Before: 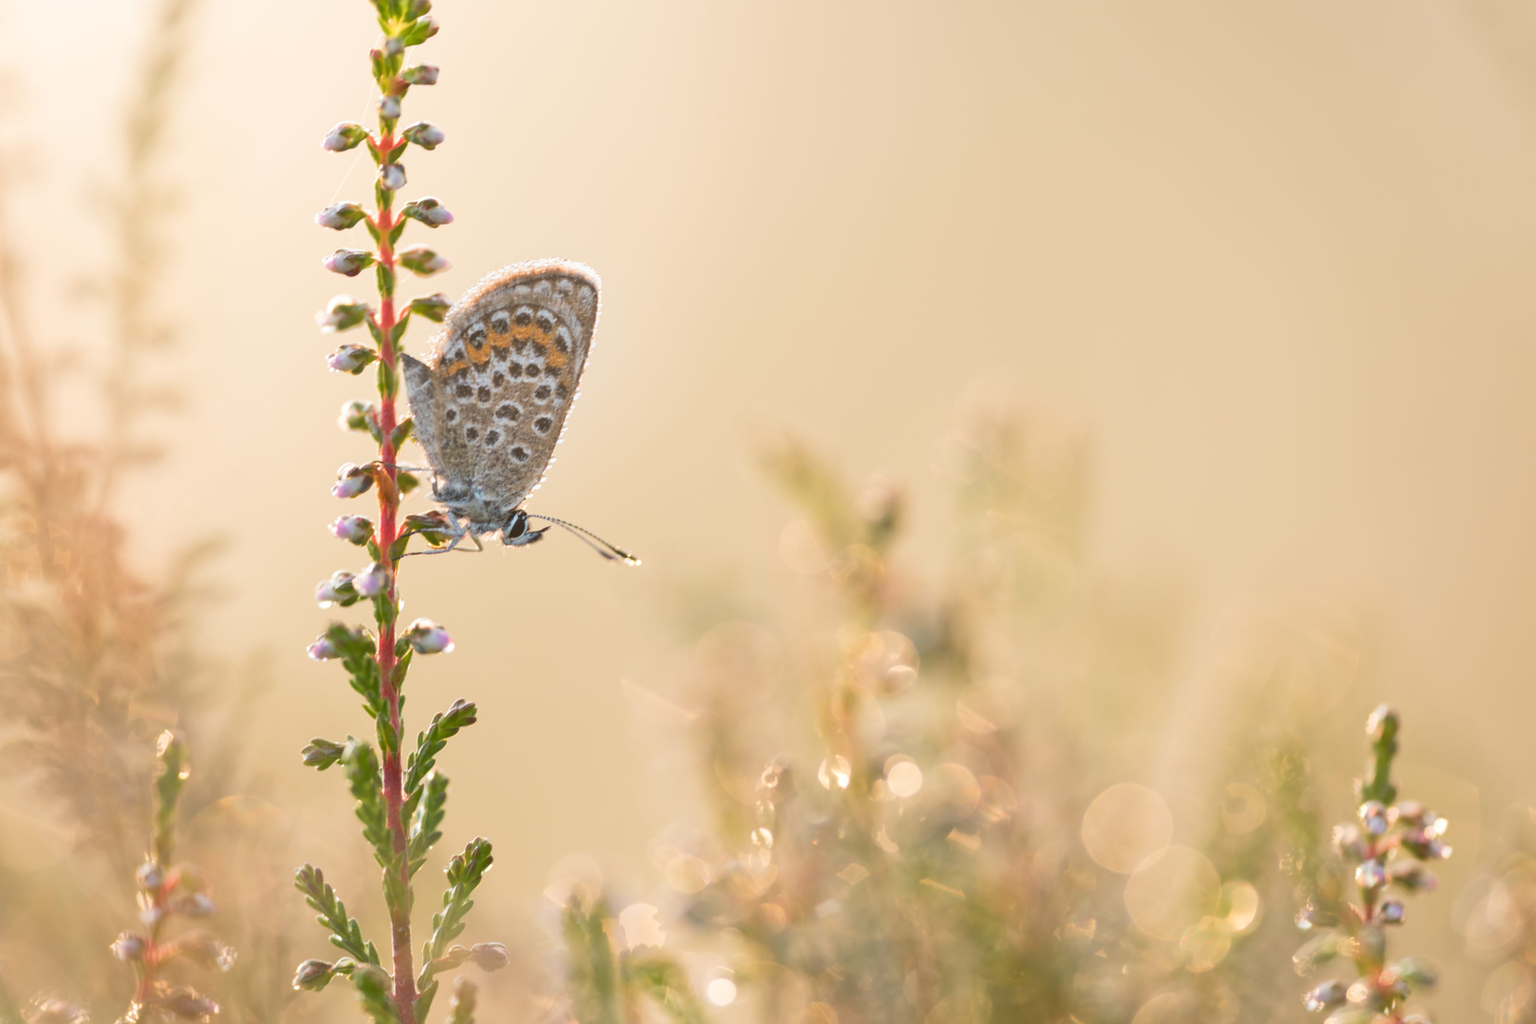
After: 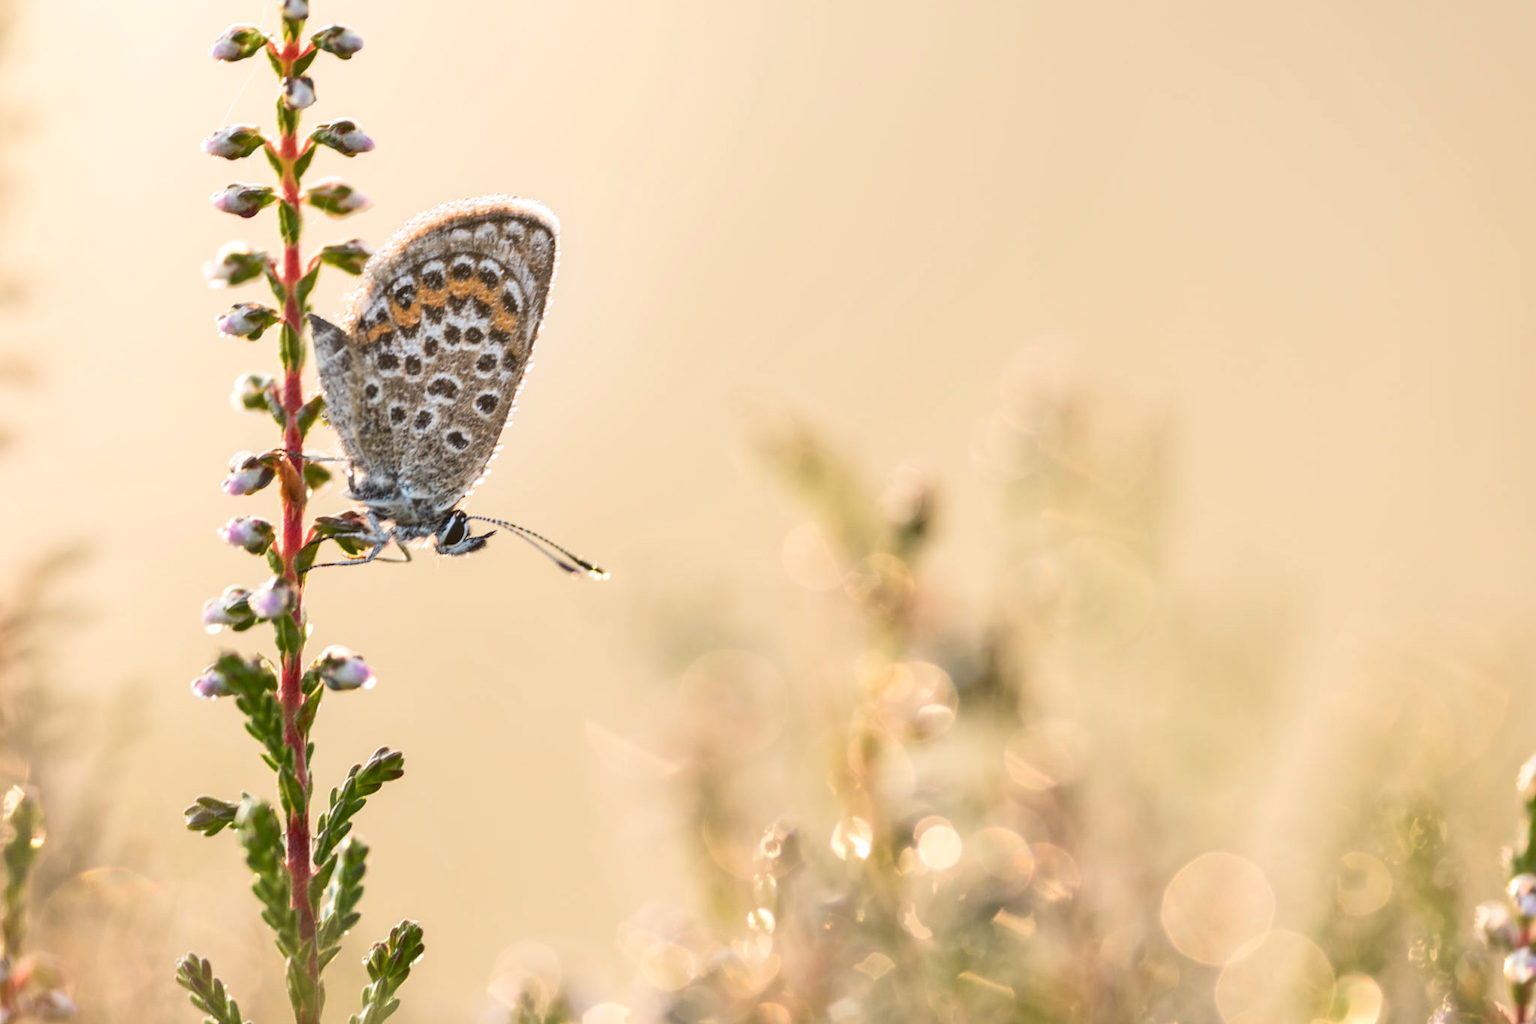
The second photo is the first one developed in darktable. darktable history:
contrast brightness saturation: contrast 0.22
shadows and highlights: shadows 29.32, highlights -29.32, low approximation 0.01, soften with gaussian
crop and rotate: left 10.071%, top 10.071%, right 10.02%, bottom 10.02%
local contrast: on, module defaults
